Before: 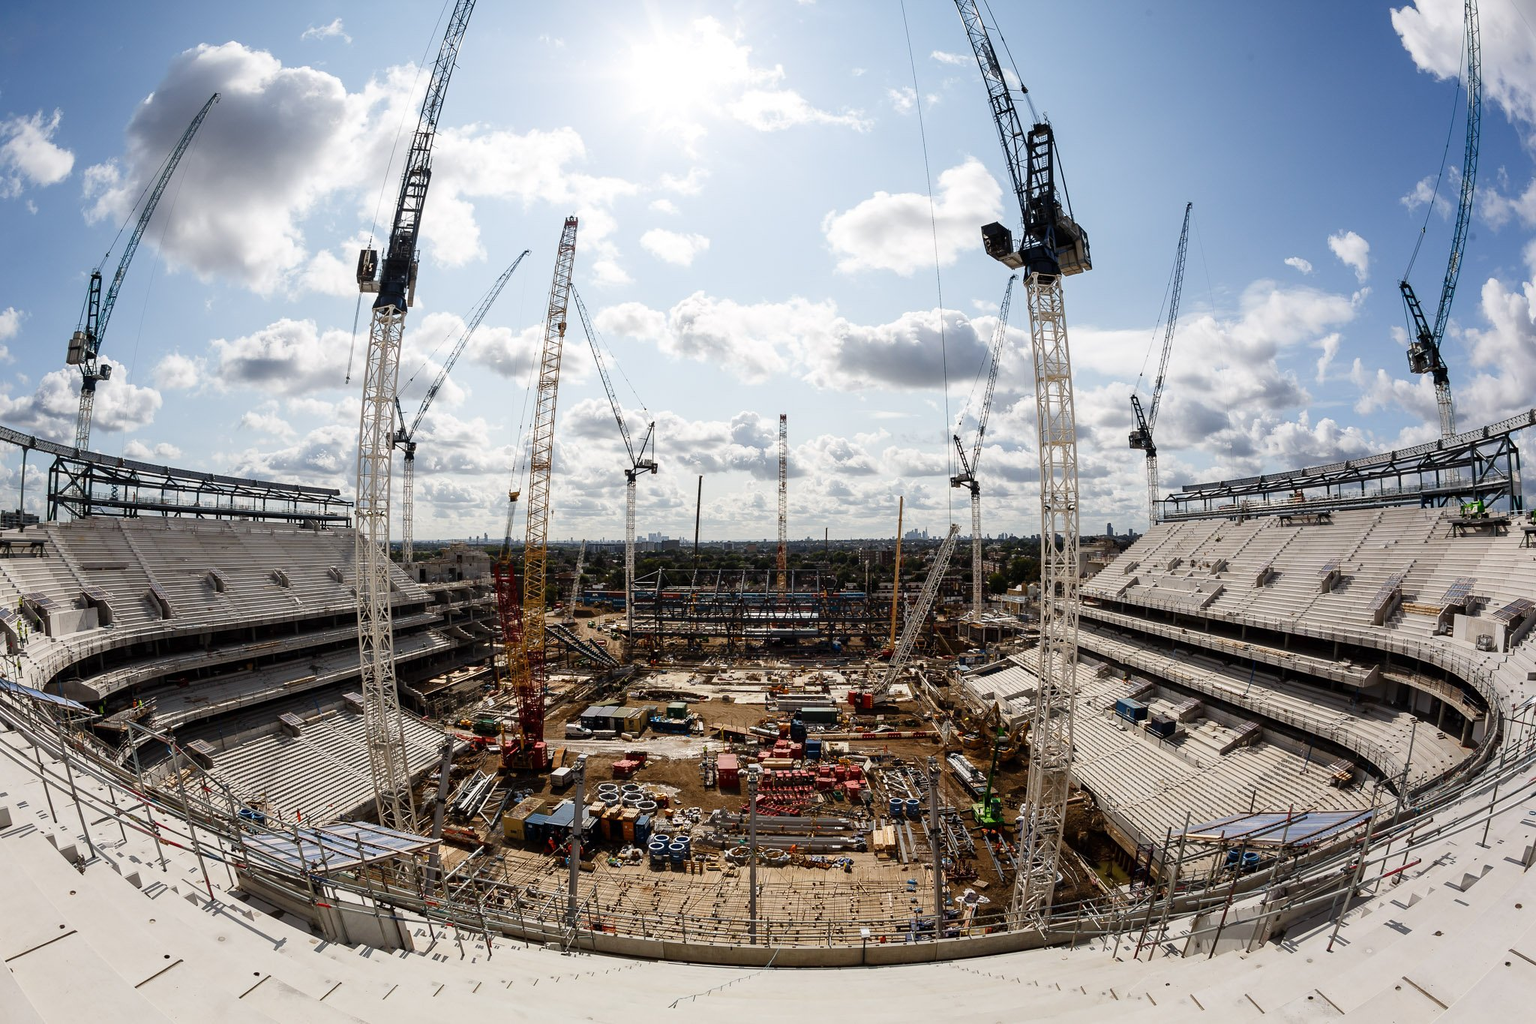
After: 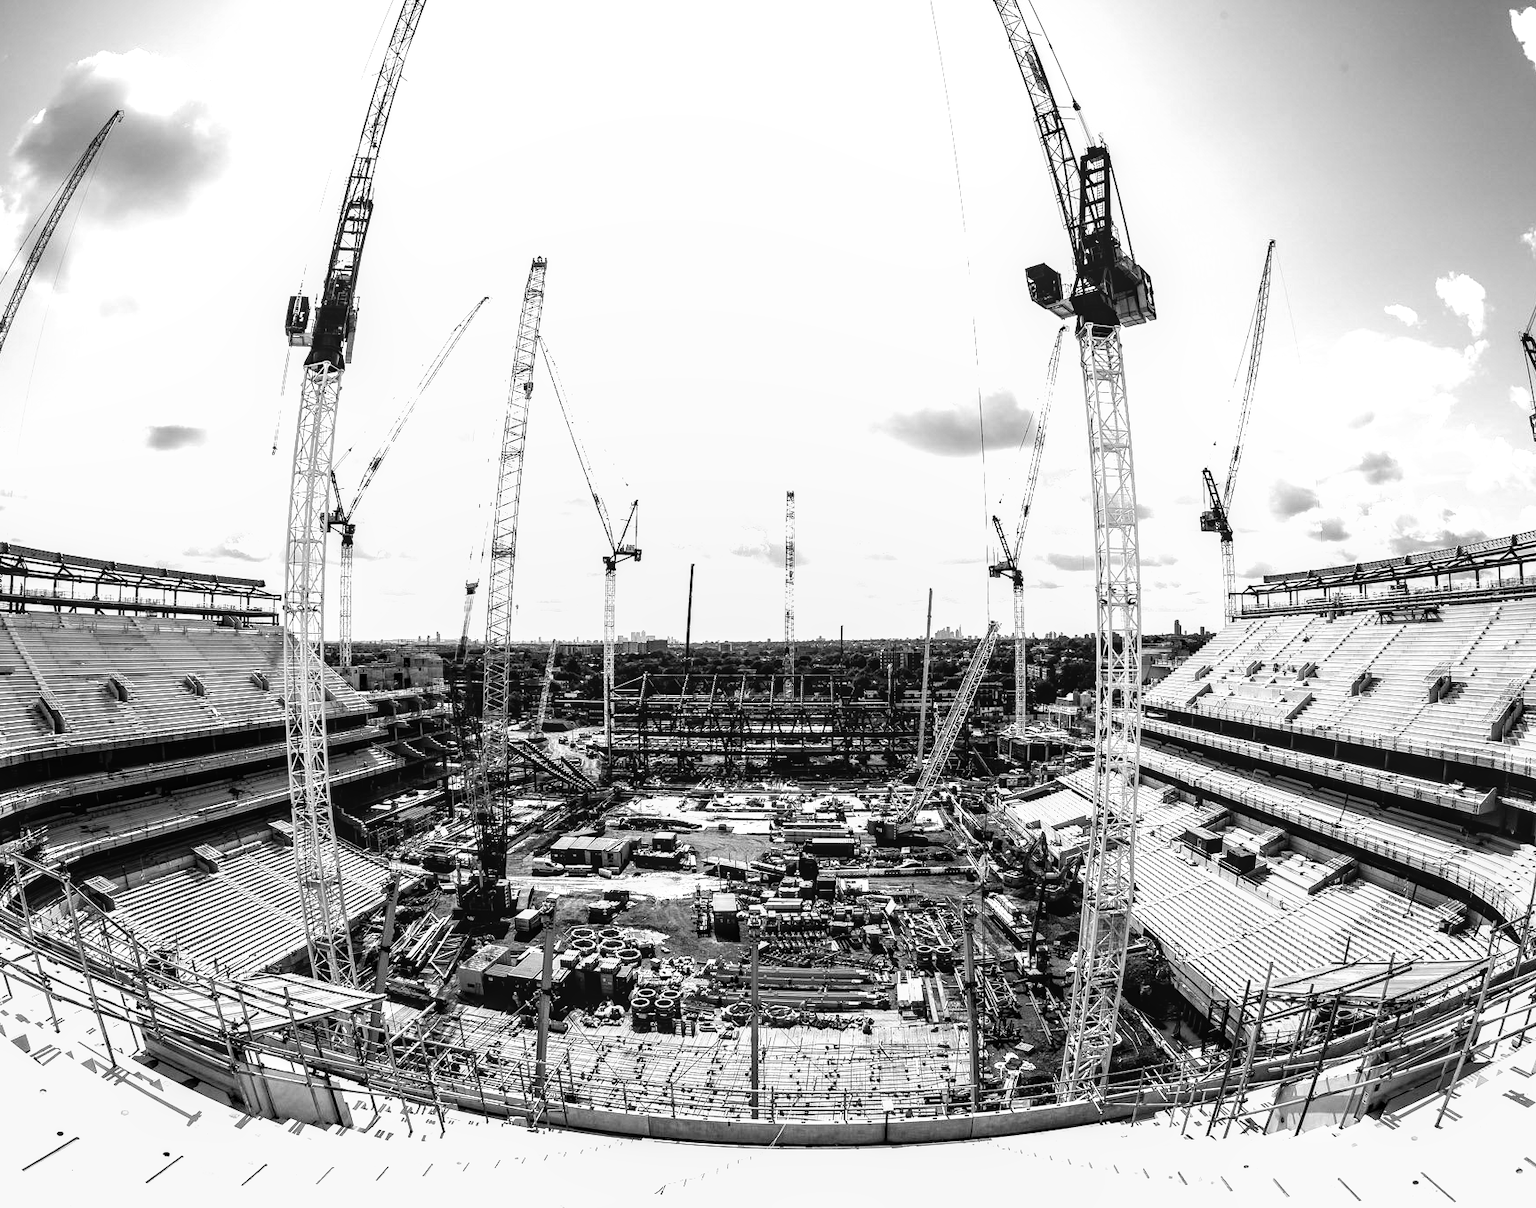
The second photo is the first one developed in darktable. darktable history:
crop: left 7.598%, right 7.873%
contrast brightness saturation: saturation -0.05
exposure: exposure 0.95 EV, compensate highlight preservation false
local contrast: on, module defaults
monochrome: on, module defaults
filmic rgb: black relative exposure -8.2 EV, white relative exposure 2.2 EV, threshold 3 EV, hardness 7.11, latitude 75%, contrast 1.325, highlights saturation mix -2%, shadows ↔ highlights balance 30%, preserve chrominance no, color science v5 (2021), contrast in shadows safe, contrast in highlights safe, enable highlight reconstruction true
